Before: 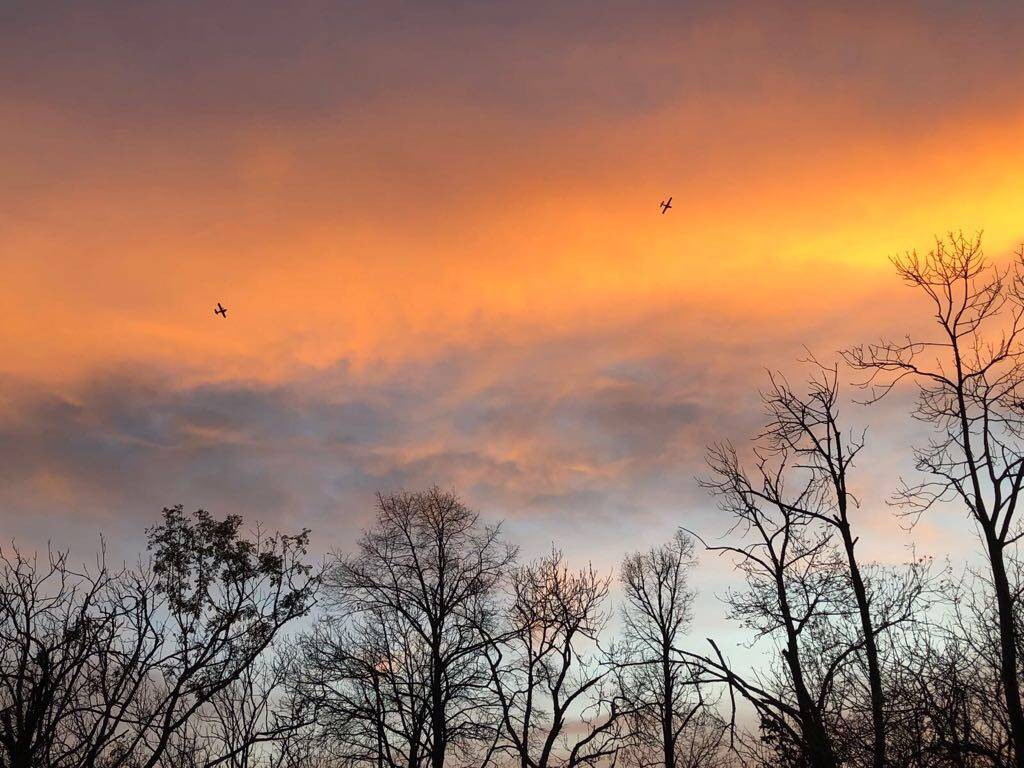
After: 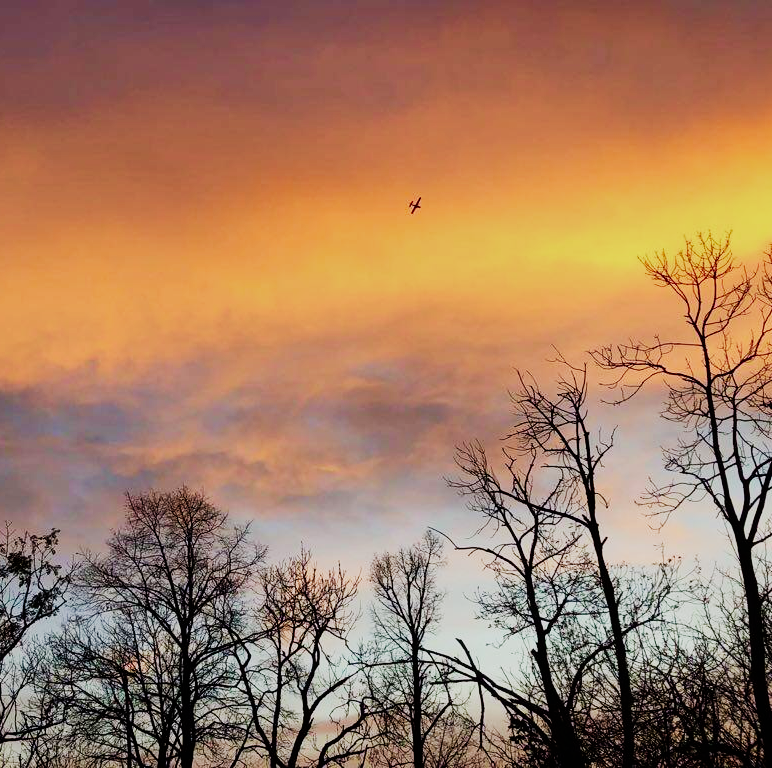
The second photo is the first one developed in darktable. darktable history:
crop and rotate: left 24.6%
exposure: exposure -0.04 EV, compensate highlight preservation false
velvia: strength 45%
sigmoid: contrast 1.69, skew -0.23, preserve hue 0%, red attenuation 0.1, red rotation 0.035, green attenuation 0.1, green rotation -0.017, blue attenuation 0.15, blue rotation -0.052, base primaries Rec2020
